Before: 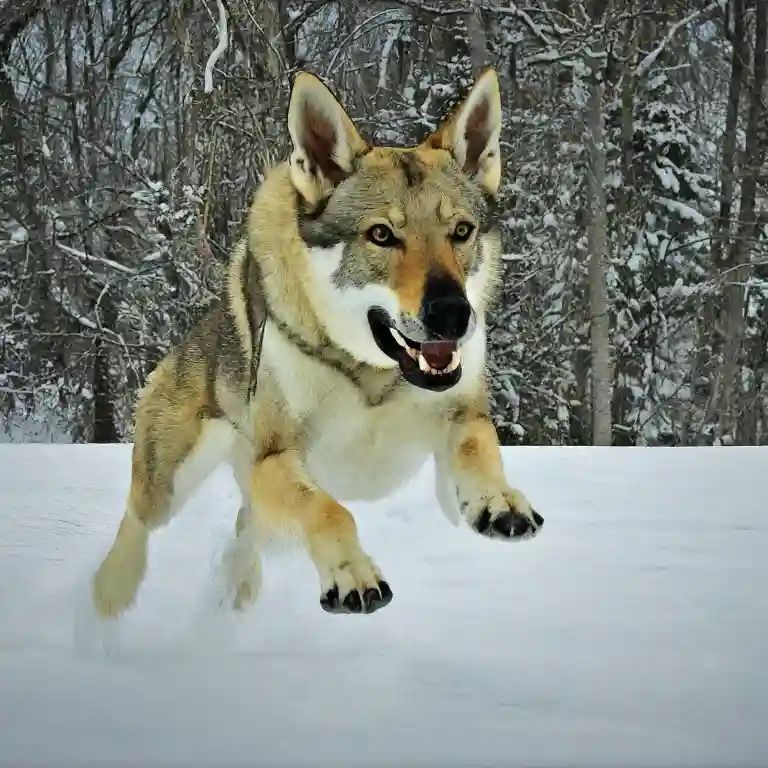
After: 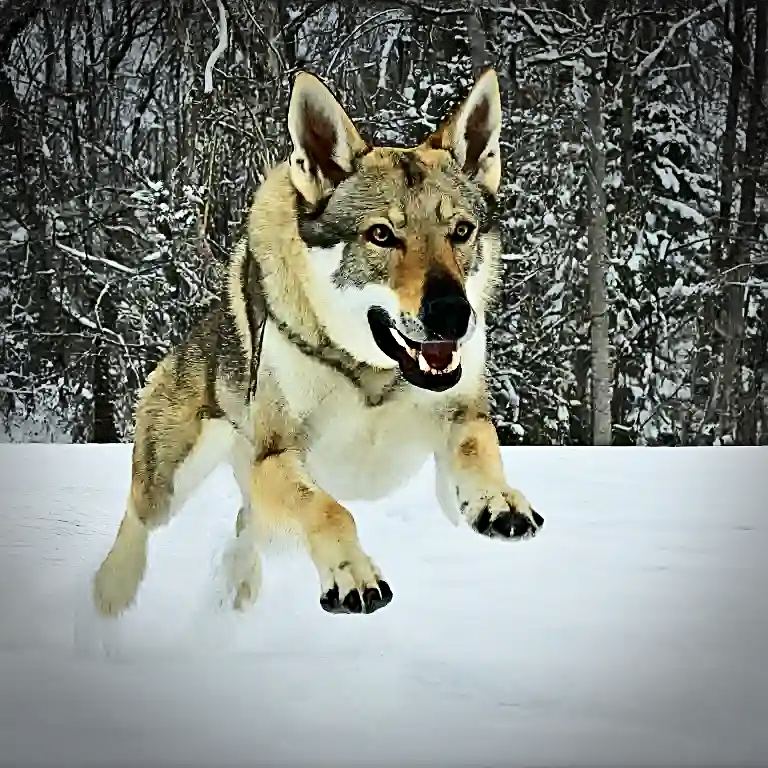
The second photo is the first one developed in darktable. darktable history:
sharpen: radius 2.672, amount 0.656
vignetting: fall-off start 71.49%, center (0, 0.009), dithering 8-bit output
contrast brightness saturation: contrast 0.272
